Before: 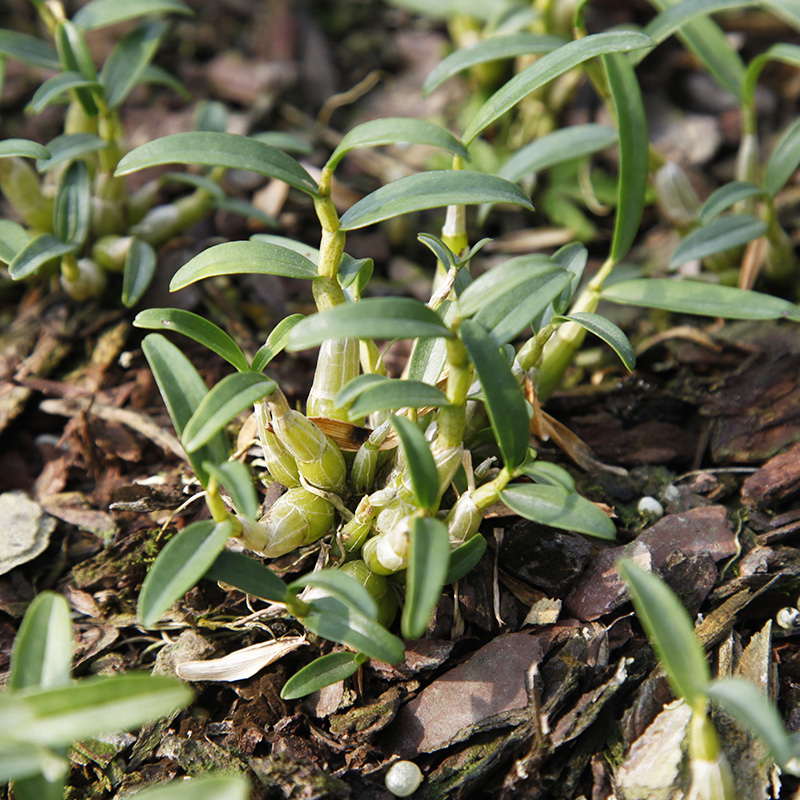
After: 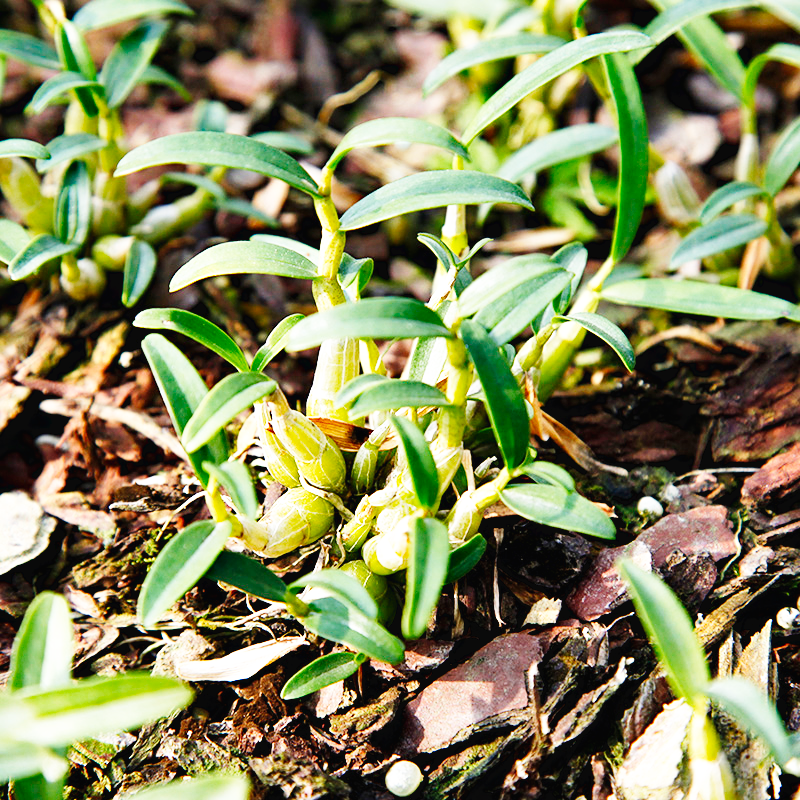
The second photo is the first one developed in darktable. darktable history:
base curve: curves: ch0 [(0, 0.003) (0.001, 0.002) (0.006, 0.004) (0.02, 0.022) (0.048, 0.086) (0.094, 0.234) (0.162, 0.431) (0.258, 0.629) (0.385, 0.8) (0.548, 0.918) (0.751, 0.988) (1, 1)], preserve colors none
sharpen: amount 0.213
haze removal: compatibility mode true, adaptive false
shadows and highlights: soften with gaussian
